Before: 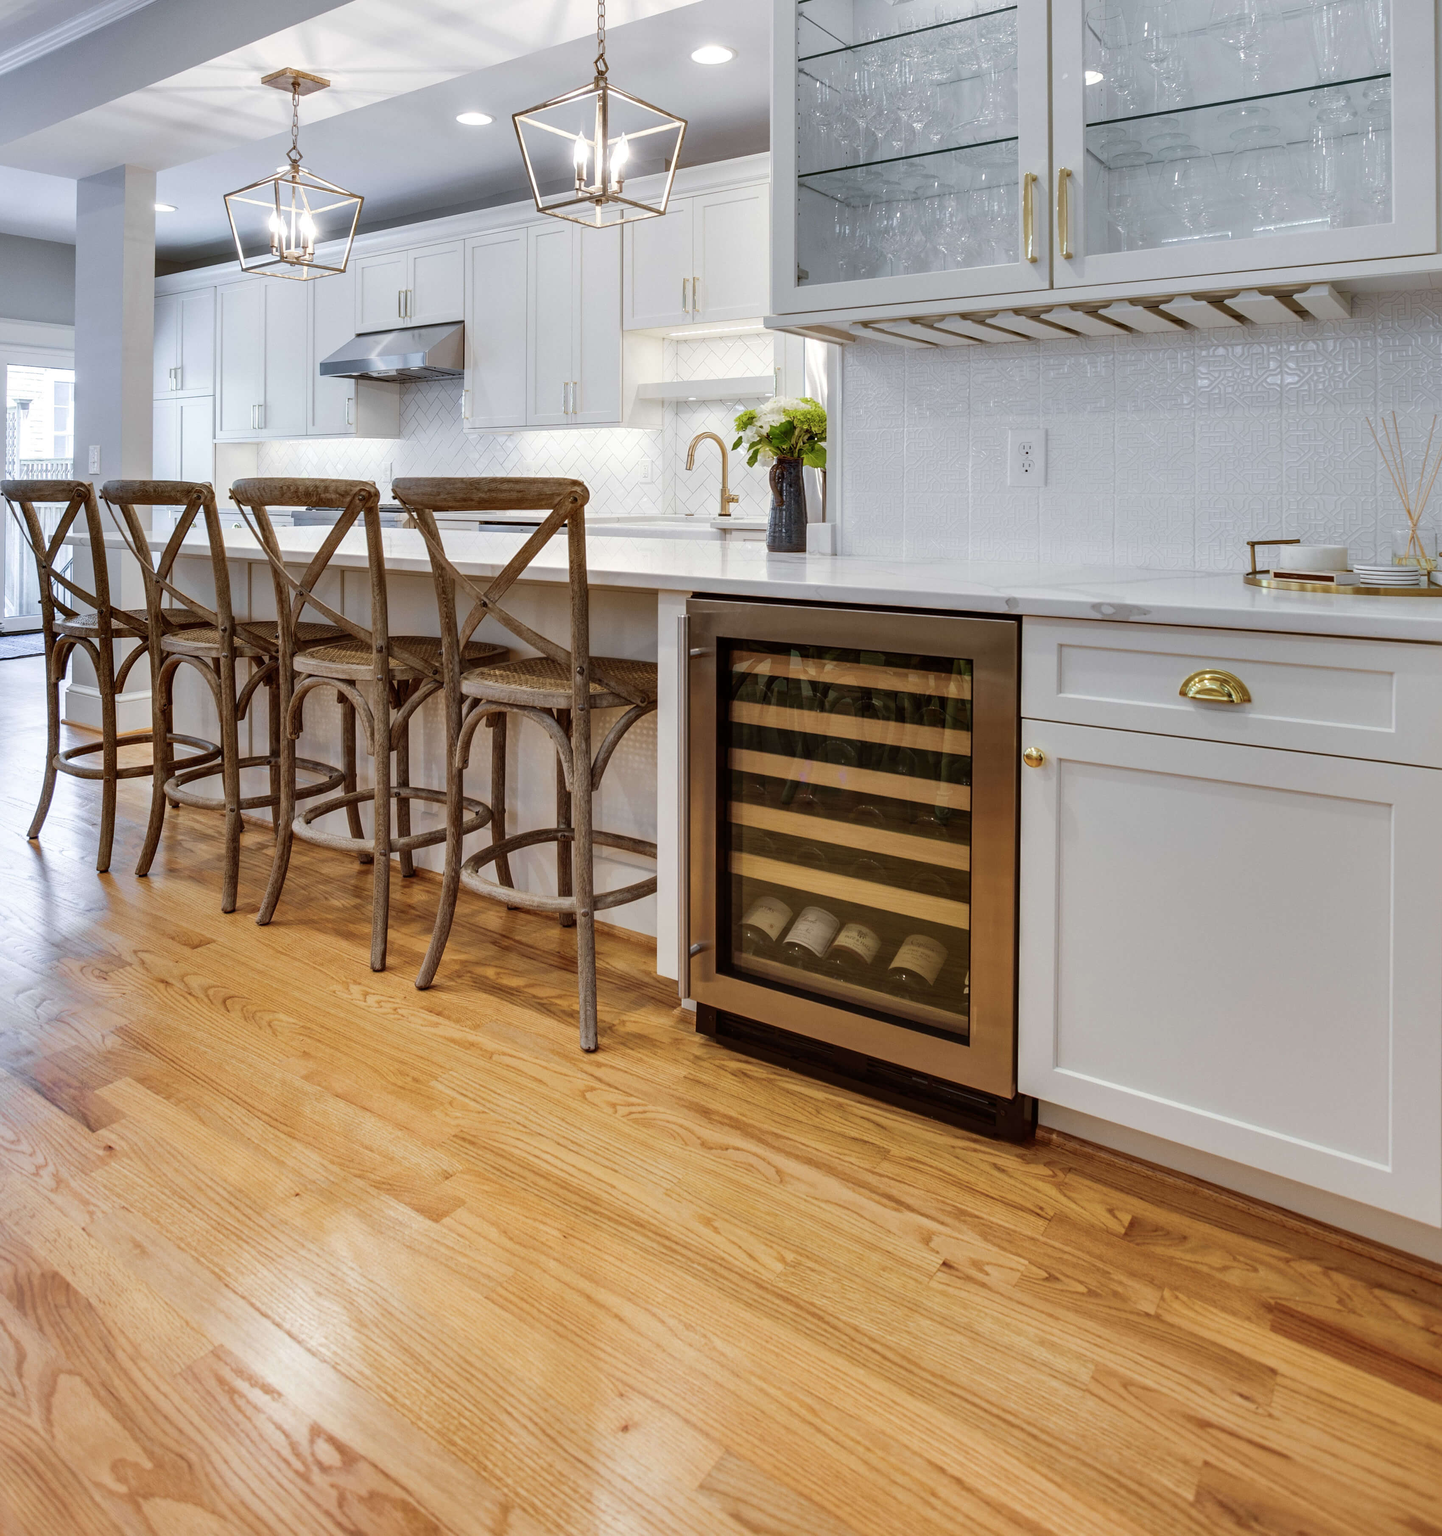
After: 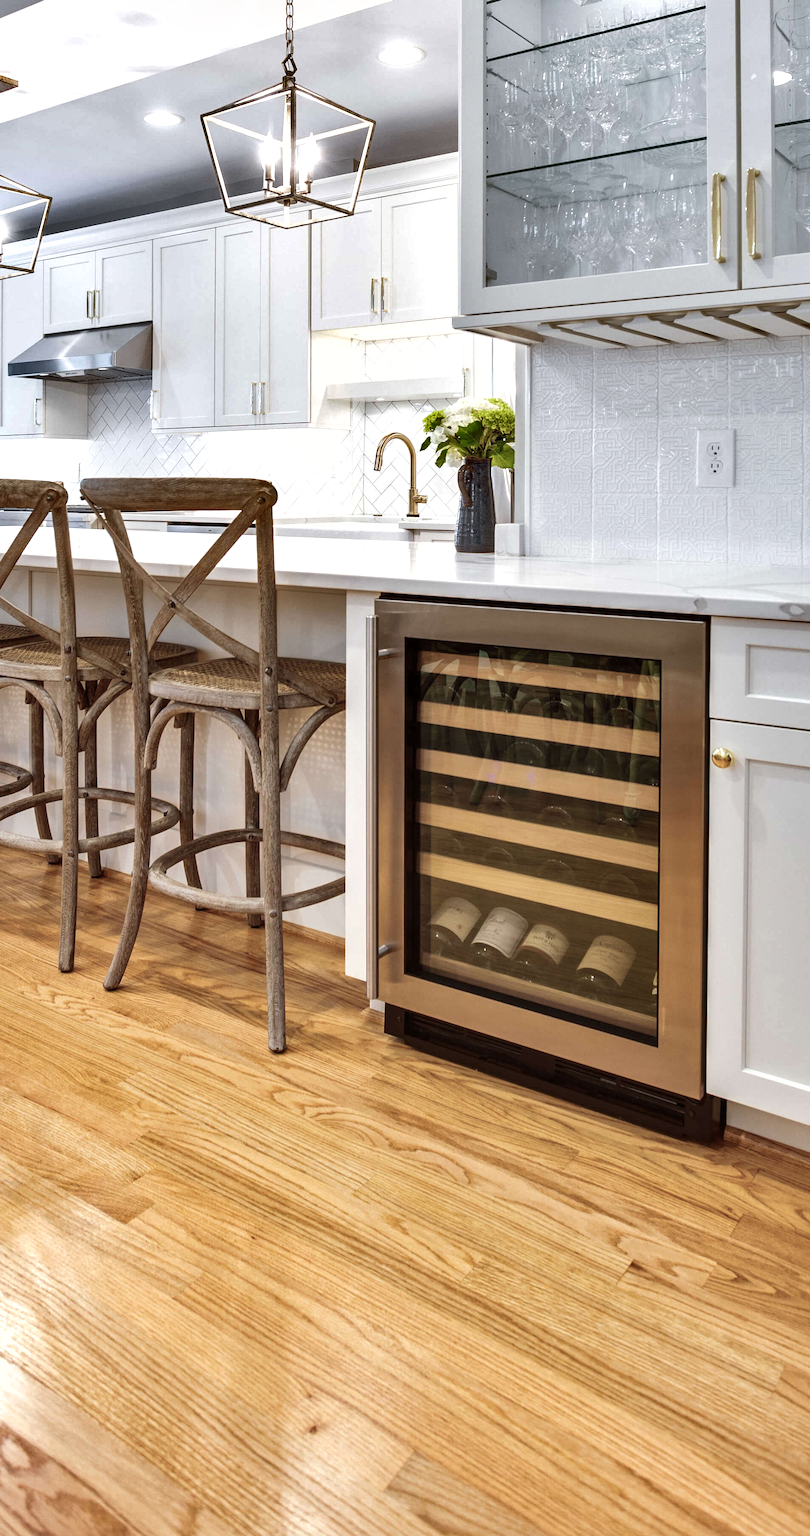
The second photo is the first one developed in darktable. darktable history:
shadows and highlights: soften with gaussian
crop: left 21.674%, right 22.086%
exposure: exposure 0.6 EV, compensate highlight preservation false
contrast brightness saturation: saturation -0.17
tone equalizer: on, module defaults
